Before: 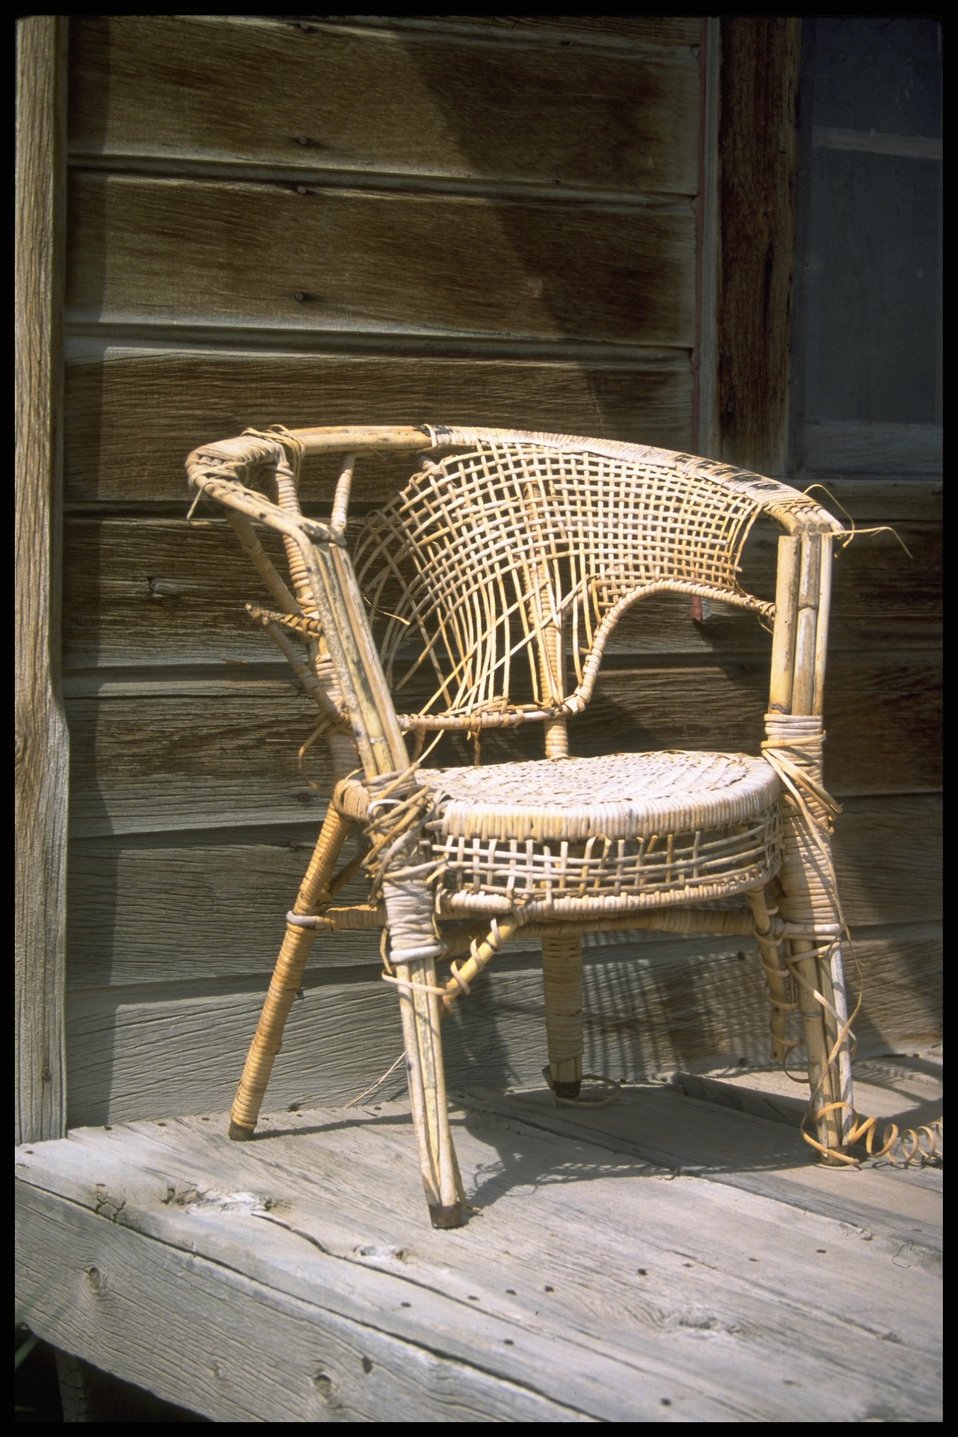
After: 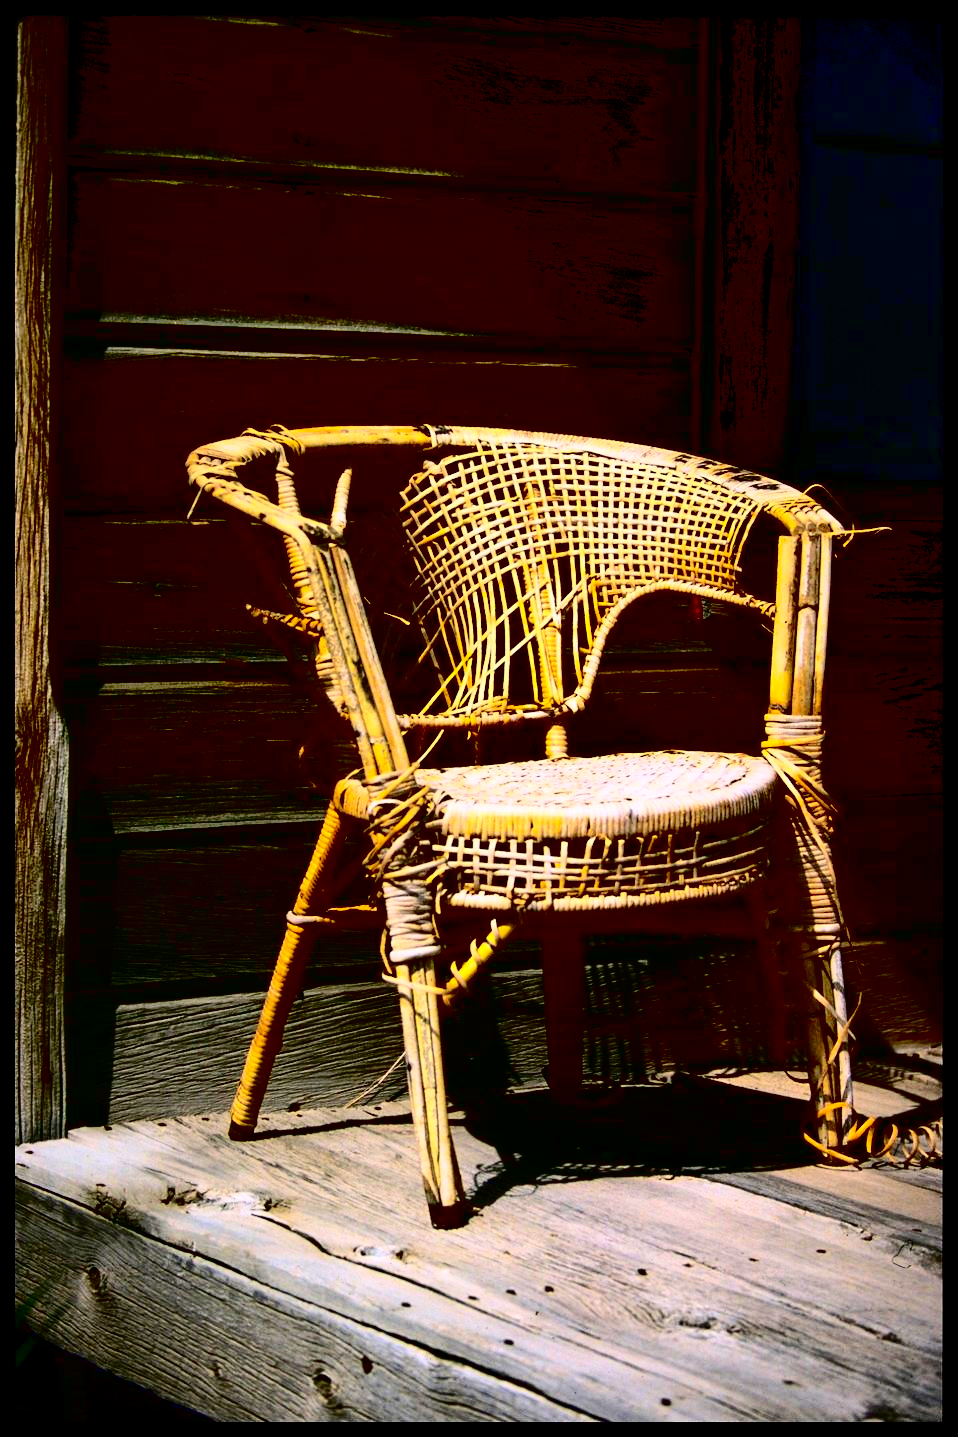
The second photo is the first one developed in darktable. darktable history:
contrast brightness saturation: contrast 0.789, brightness -0.983, saturation 0.992
shadows and highlights: on, module defaults
